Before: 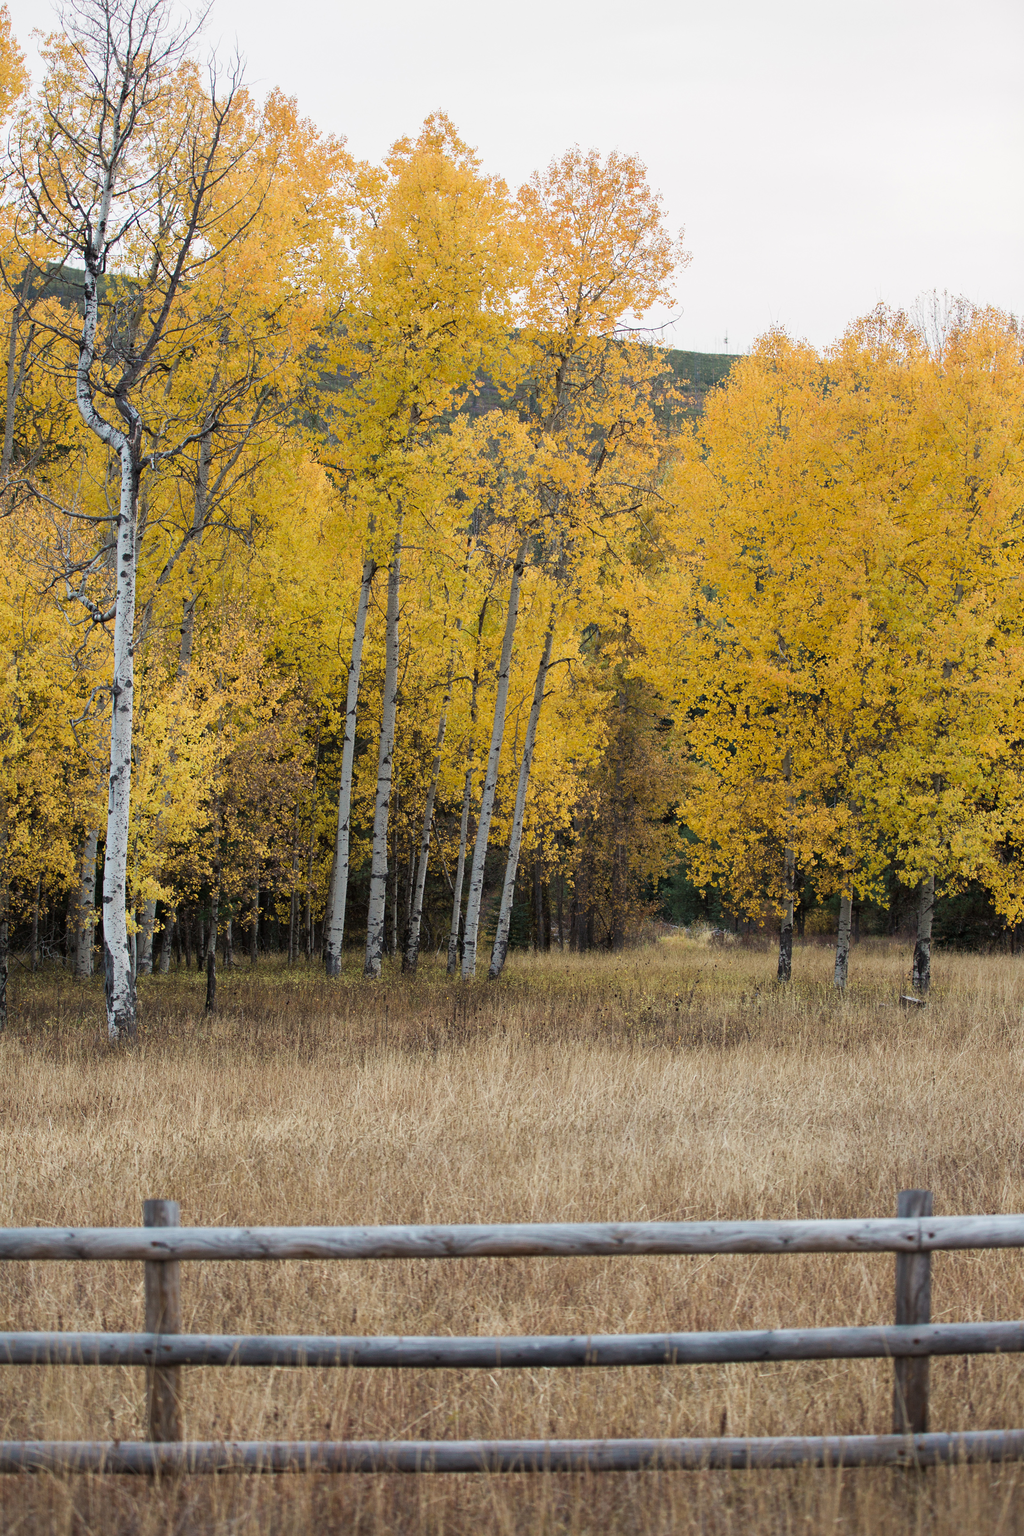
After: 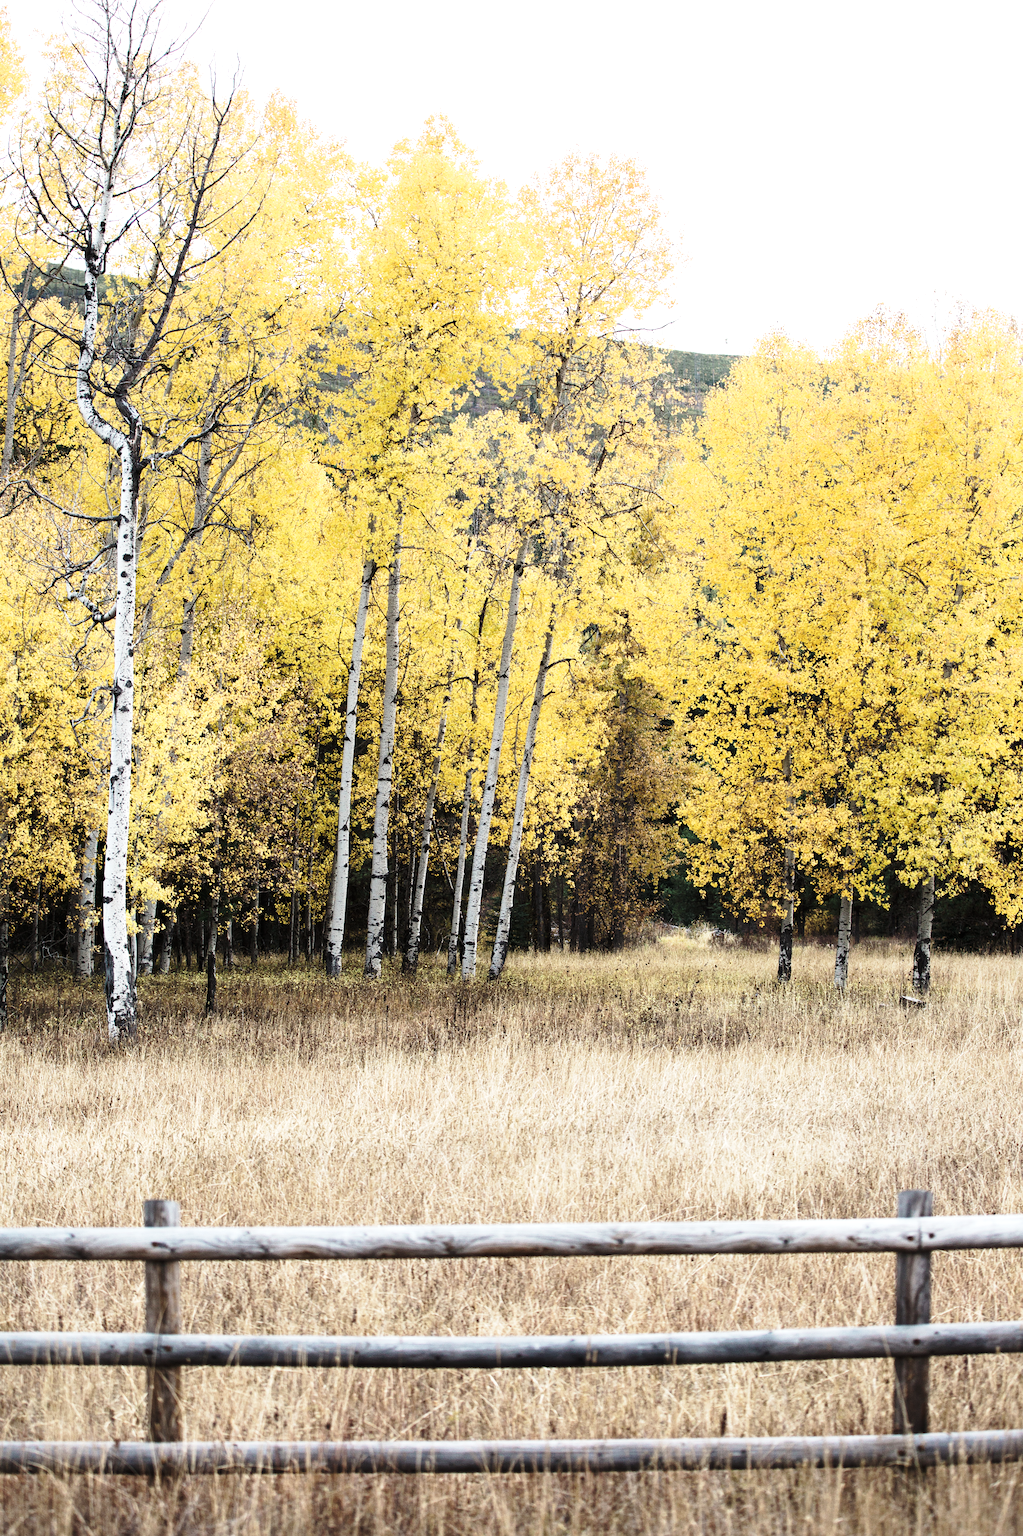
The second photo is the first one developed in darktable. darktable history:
base curve: curves: ch0 [(0, 0) (0.028, 0.03) (0.121, 0.232) (0.46, 0.748) (0.859, 0.968) (1, 1)], preserve colors none
tone equalizer: -8 EV -0.75 EV, -7 EV -0.7 EV, -6 EV -0.6 EV, -5 EV -0.4 EV, -3 EV 0.4 EV, -2 EV 0.6 EV, -1 EV 0.7 EV, +0 EV 0.75 EV, edges refinement/feathering 500, mask exposure compensation -1.57 EV, preserve details no
color correction: saturation 0.8
